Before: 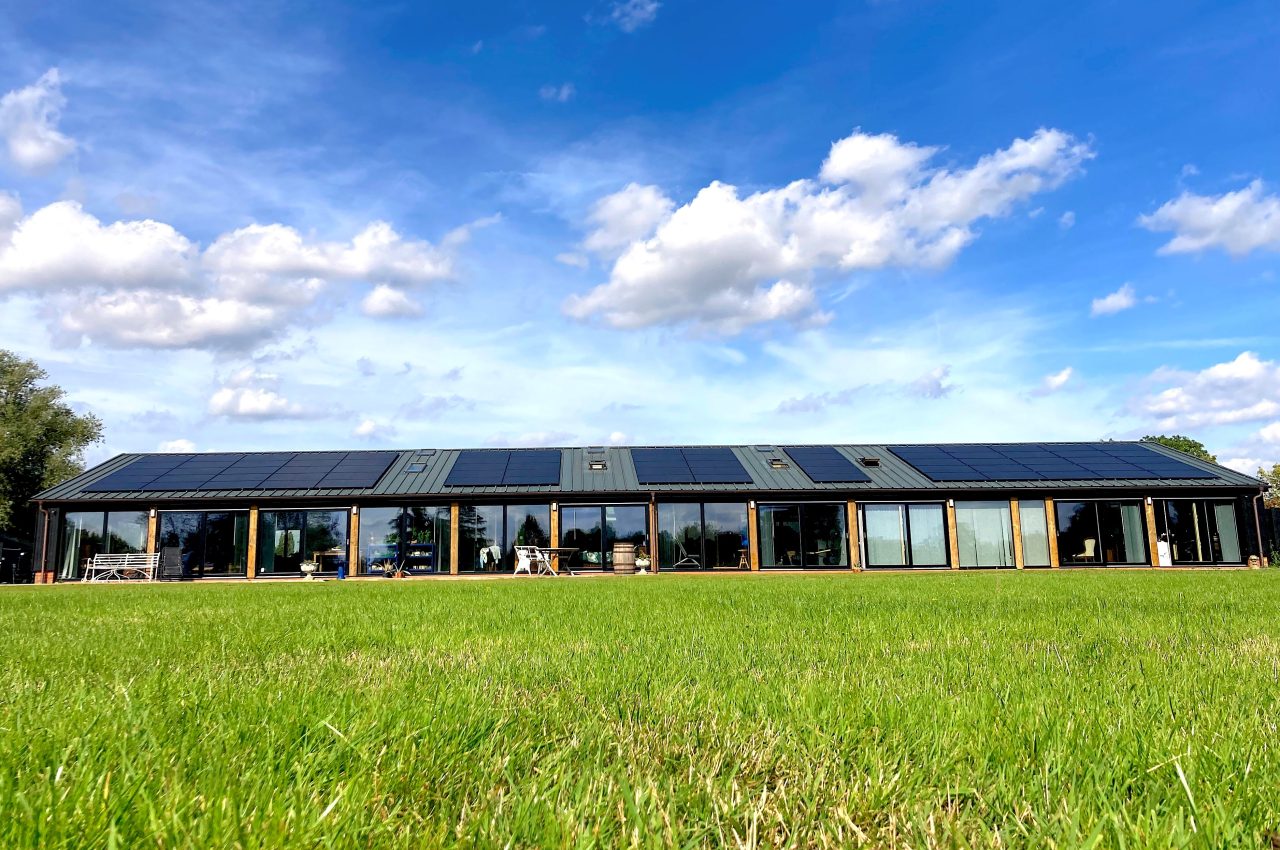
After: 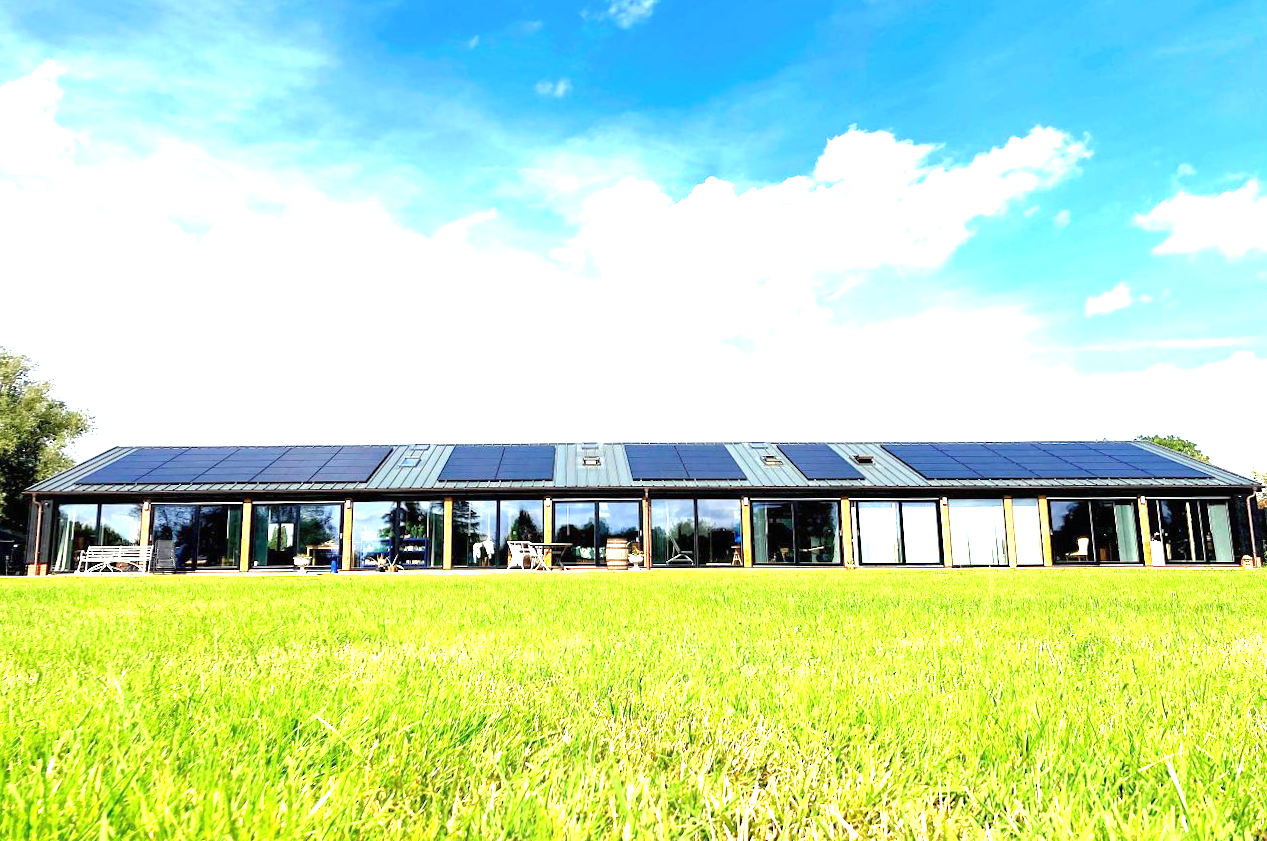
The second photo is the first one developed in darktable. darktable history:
exposure: black level correction 0, exposure 1.673 EV, compensate exposure bias true, compensate highlight preservation false
crop and rotate: angle -0.373°
